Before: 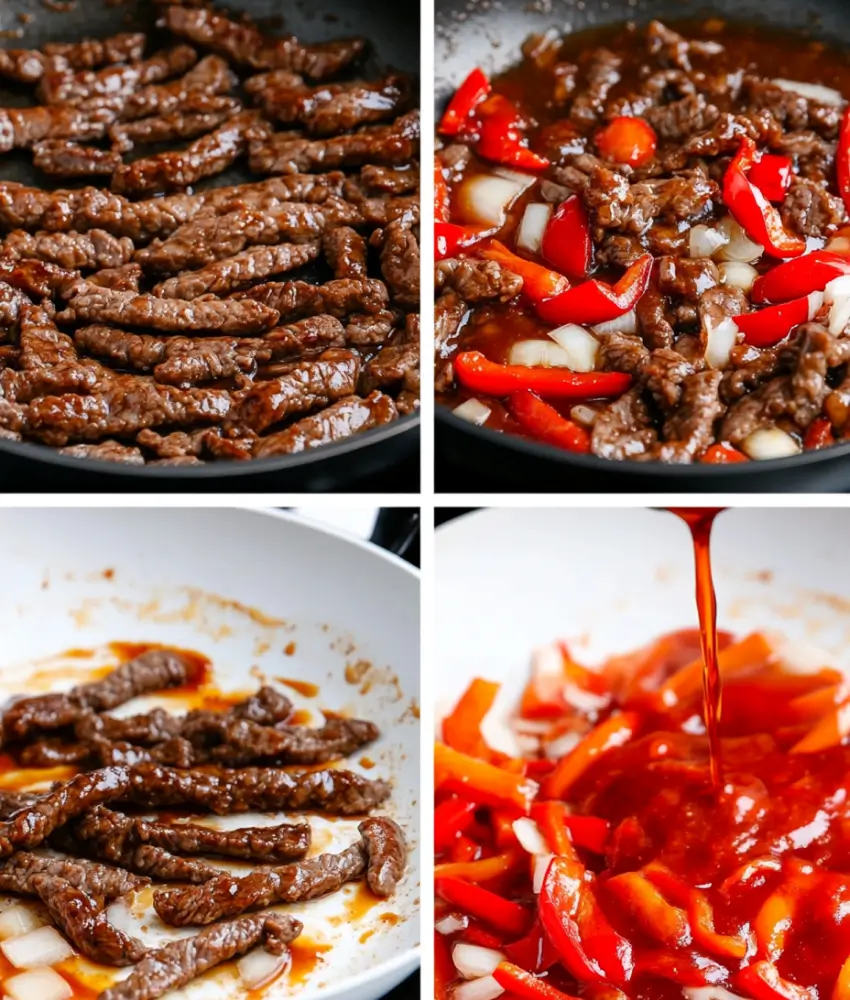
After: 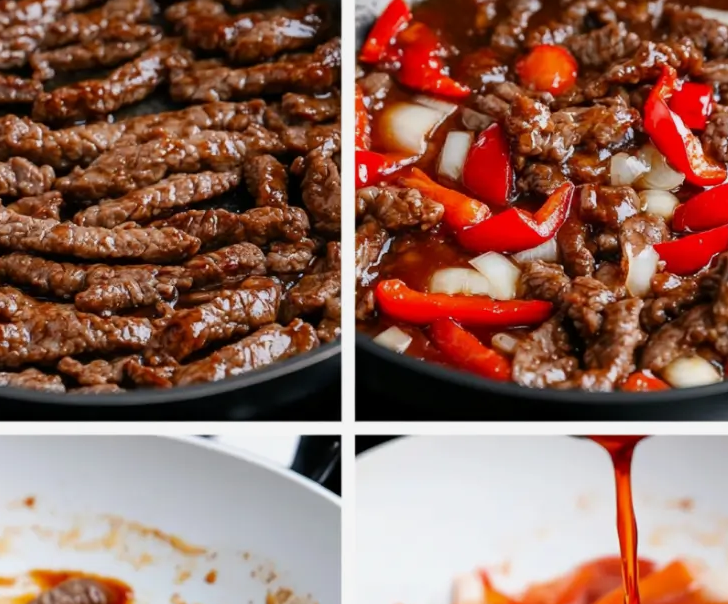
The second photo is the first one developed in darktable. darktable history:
exposure: exposure -0.151 EV, compensate highlight preservation false
crop and rotate: left 9.345%, top 7.22%, right 4.982%, bottom 32.331%
